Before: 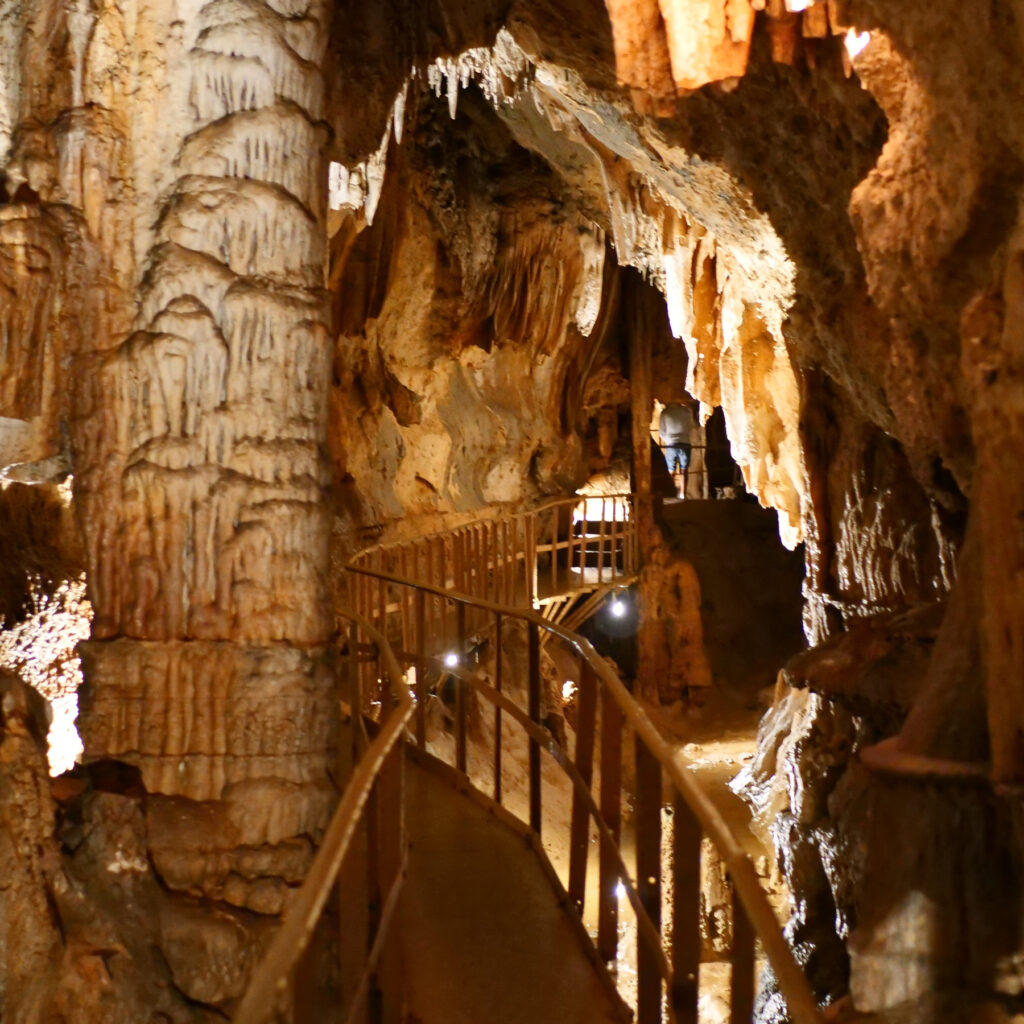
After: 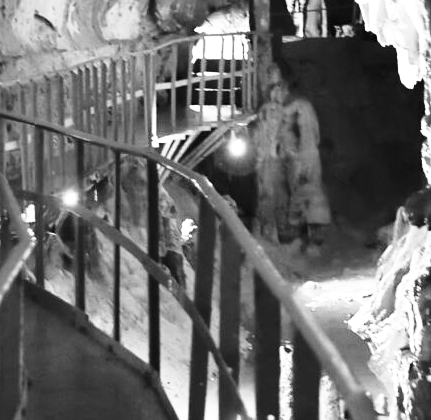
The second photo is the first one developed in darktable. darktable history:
base curve: curves: ch0 [(0, 0) (0.028, 0.03) (0.121, 0.232) (0.46, 0.748) (0.859, 0.968) (1, 1)]
sharpen: radius 1.272, amount 0.305, threshold 0
monochrome: on, module defaults
crop: left 37.221%, top 45.169%, right 20.63%, bottom 13.777%
tone equalizer: on, module defaults
color balance rgb: linear chroma grading › global chroma -0.67%, saturation formula JzAzBz (2021)
tone curve: curves: ch0 [(0, 0) (0.003, 0.003) (0.011, 0.011) (0.025, 0.025) (0.044, 0.045) (0.069, 0.07) (0.1, 0.1) (0.136, 0.137) (0.177, 0.179) (0.224, 0.226) (0.277, 0.279) (0.335, 0.338) (0.399, 0.402) (0.468, 0.472) (0.543, 0.547) (0.623, 0.628) (0.709, 0.715) (0.801, 0.807) (0.898, 0.902) (1, 1)], preserve colors none
exposure: black level correction 0, exposure 1.45 EV, compensate exposure bias true, compensate highlight preservation false
